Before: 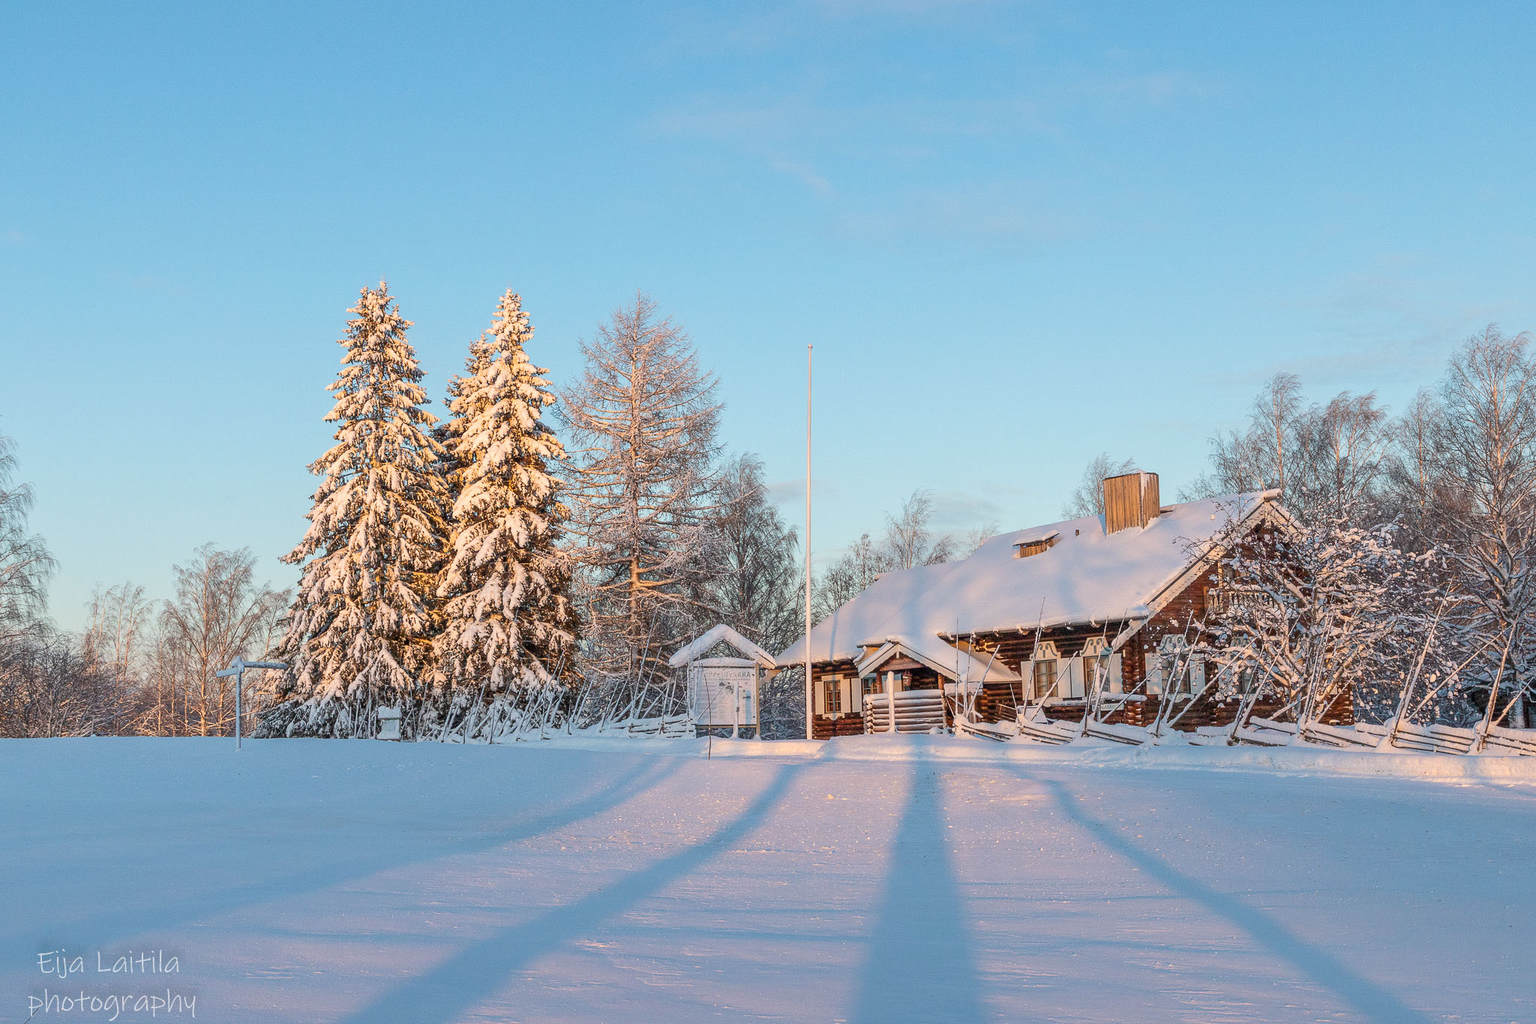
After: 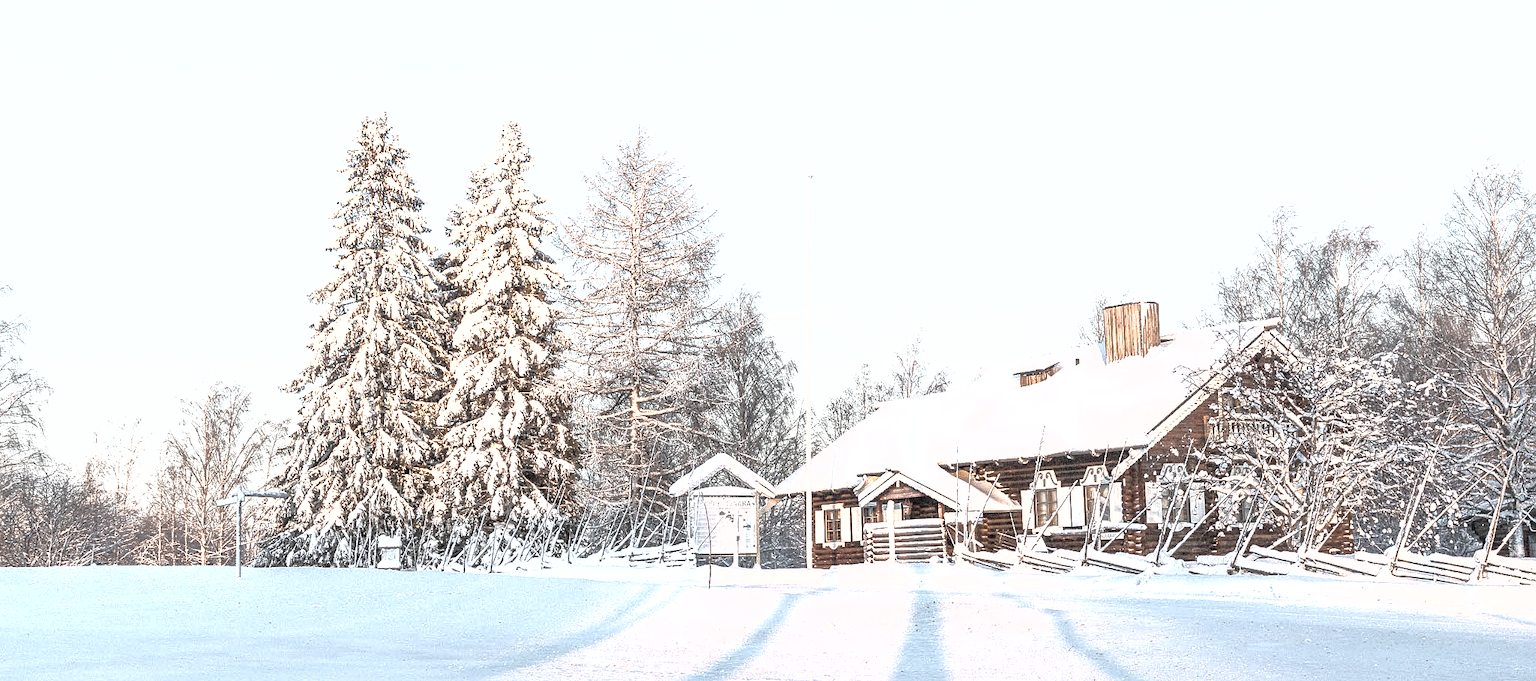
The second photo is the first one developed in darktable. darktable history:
shadows and highlights: on, module defaults
color zones: curves: ch0 [(0.004, 0.305) (0.261, 0.623) (0.389, 0.399) (0.708, 0.571) (0.947, 0.34)]; ch1 [(0.025, 0.645) (0.229, 0.584) (0.326, 0.551) (0.484, 0.262) (0.757, 0.643)]
exposure: black level correction 0, exposure 1.5 EV, compensate highlight preservation false
grain: on, module defaults
crop: top 16.727%, bottom 16.727%
sharpen: amount 0.2
color correction: saturation 0.3
